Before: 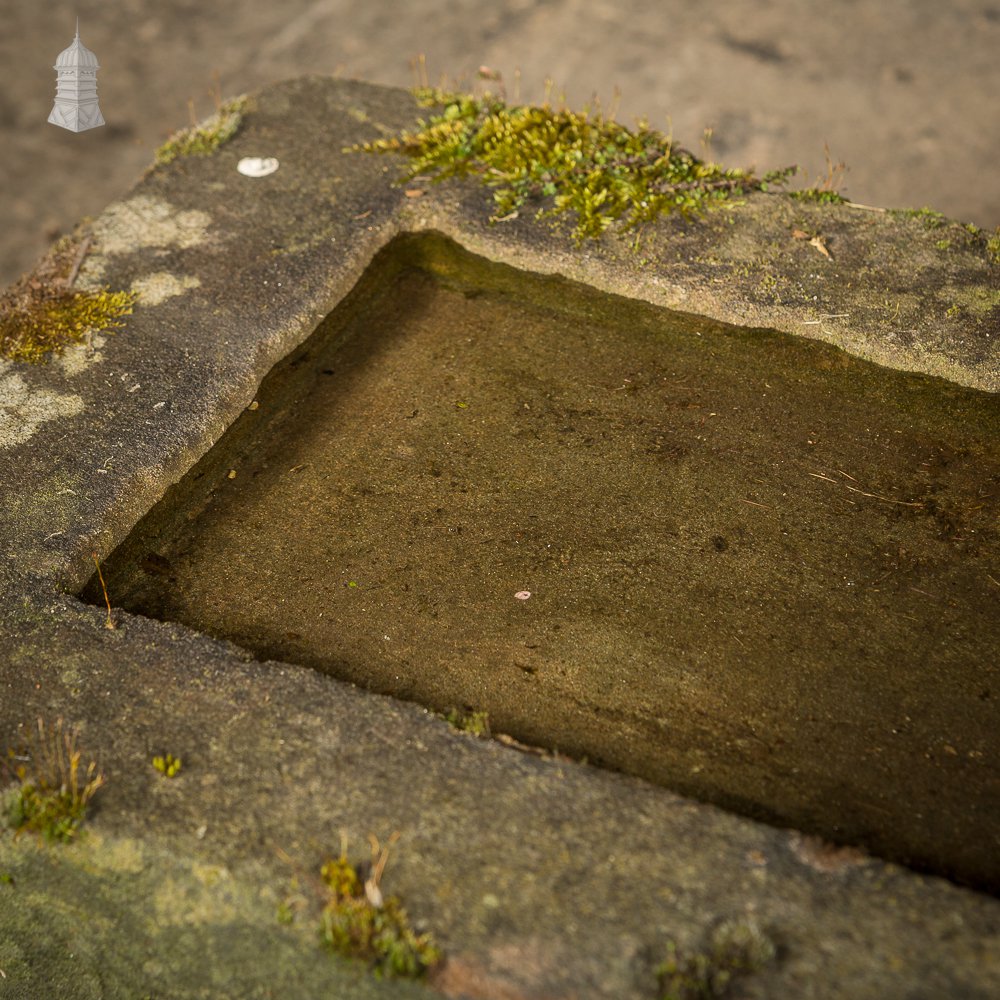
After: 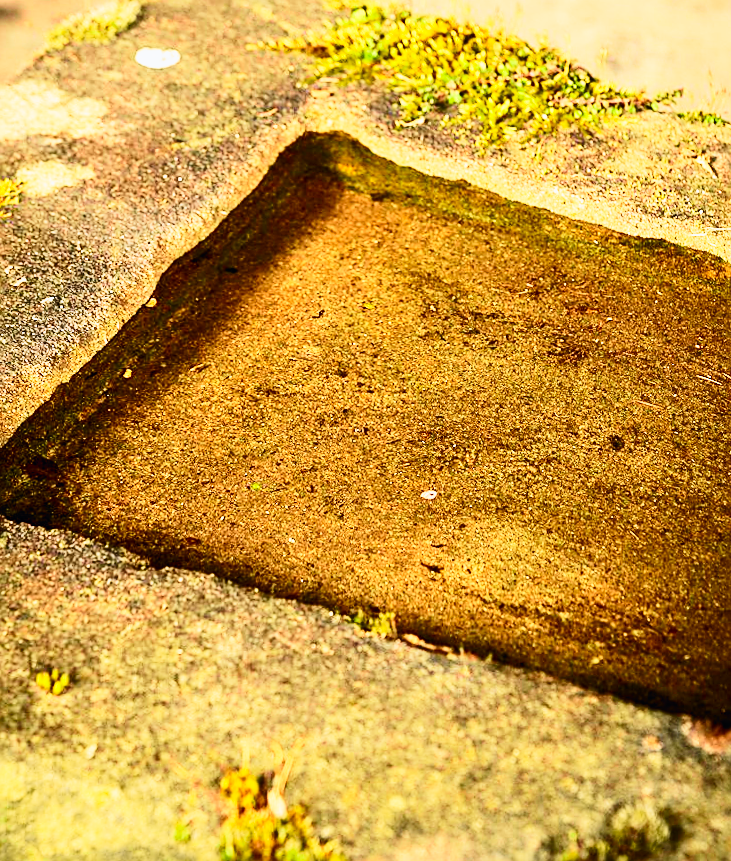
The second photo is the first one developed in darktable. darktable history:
rotate and perspective: rotation -0.013°, lens shift (vertical) -0.027, lens shift (horizontal) 0.178, crop left 0.016, crop right 0.989, crop top 0.082, crop bottom 0.918
contrast brightness saturation: contrast 0.24, brightness 0.09
crop and rotate: left 13.15%, top 5.251%, right 12.609%
base curve: curves: ch0 [(0, 0) (0.007, 0.004) (0.027, 0.03) (0.046, 0.07) (0.207, 0.54) (0.442, 0.872) (0.673, 0.972) (1, 1)], preserve colors none
exposure: compensate highlight preservation false
tone curve: curves: ch0 [(0, 0) (0.071, 0.047) (0.266, 0.26) (0.491, 0.552) (0.753, 0.818) (1, 0.983)]; ch1 [(0, 0) (0.346, 0.307) (0.408, 0.369) (0.463, 0.443) (0.482, 0.493) (0.502, 0.5) (0.517, 0.518) (0.546, 0.587) (0.588, 0.643) (0.651, 0.709) (1, 1)]; ch2 [(0, 0) (0.346, 0.34) (0.434, 0.46) (0.485, 0.494) (0.5, 0.494) (0.517, 0.503) (0.535, 0.545) (0.583, 0.634) (0.625, 0.686) (1, 1)], color space Lab, independent channels, preserve colors none
sharpen: on, module defaults
